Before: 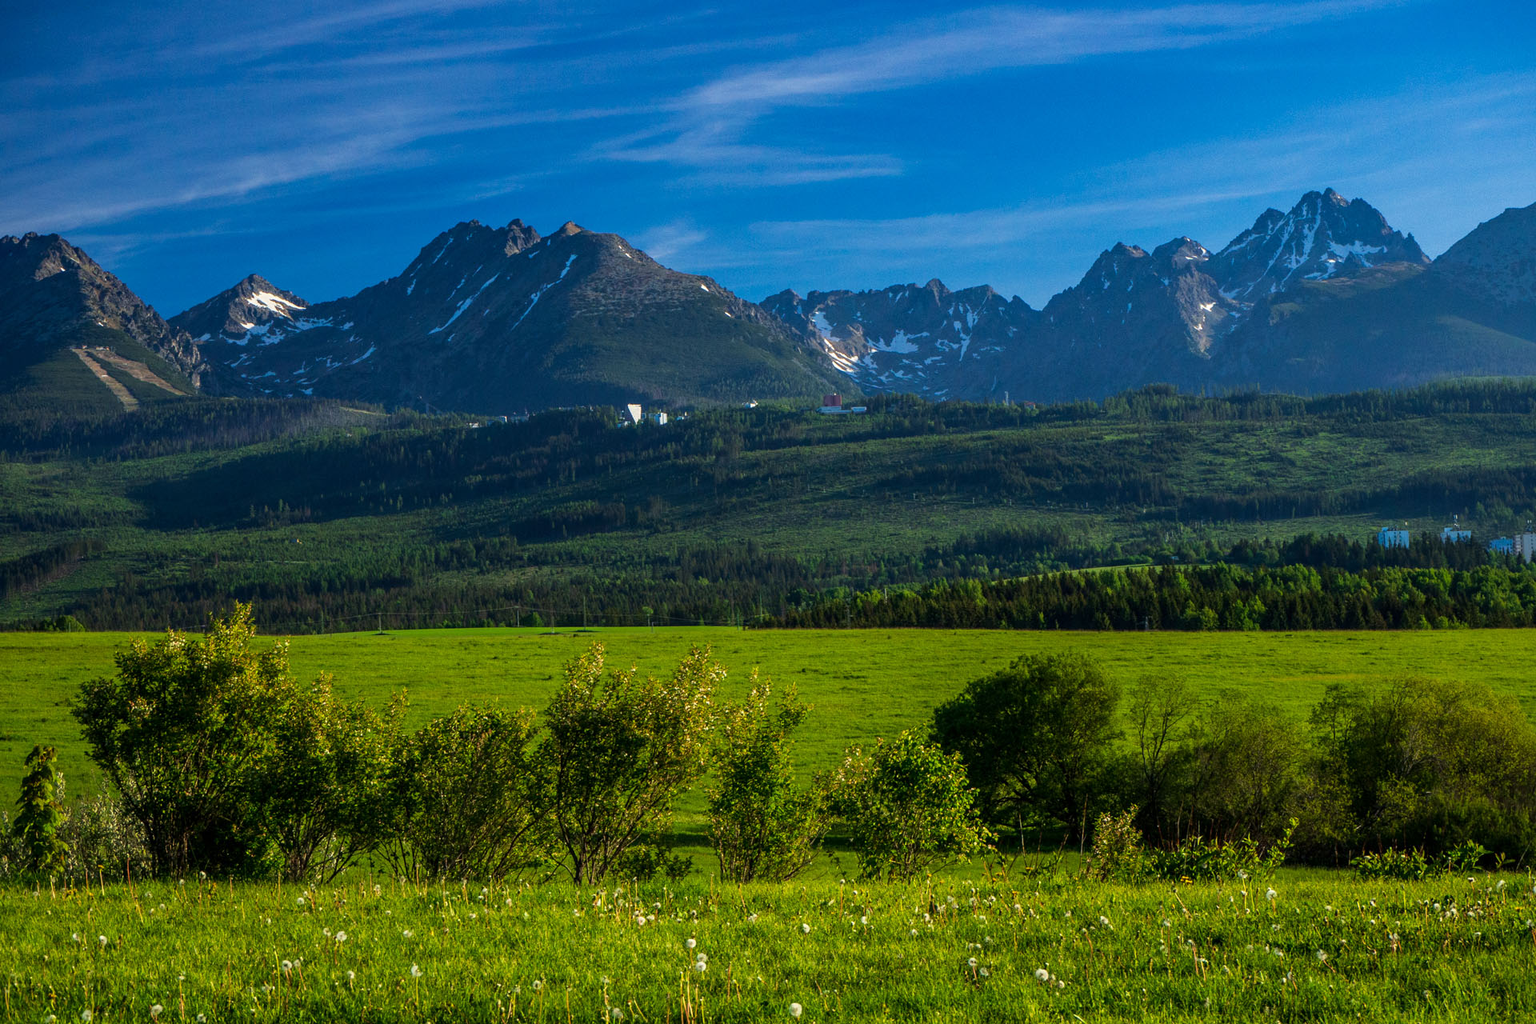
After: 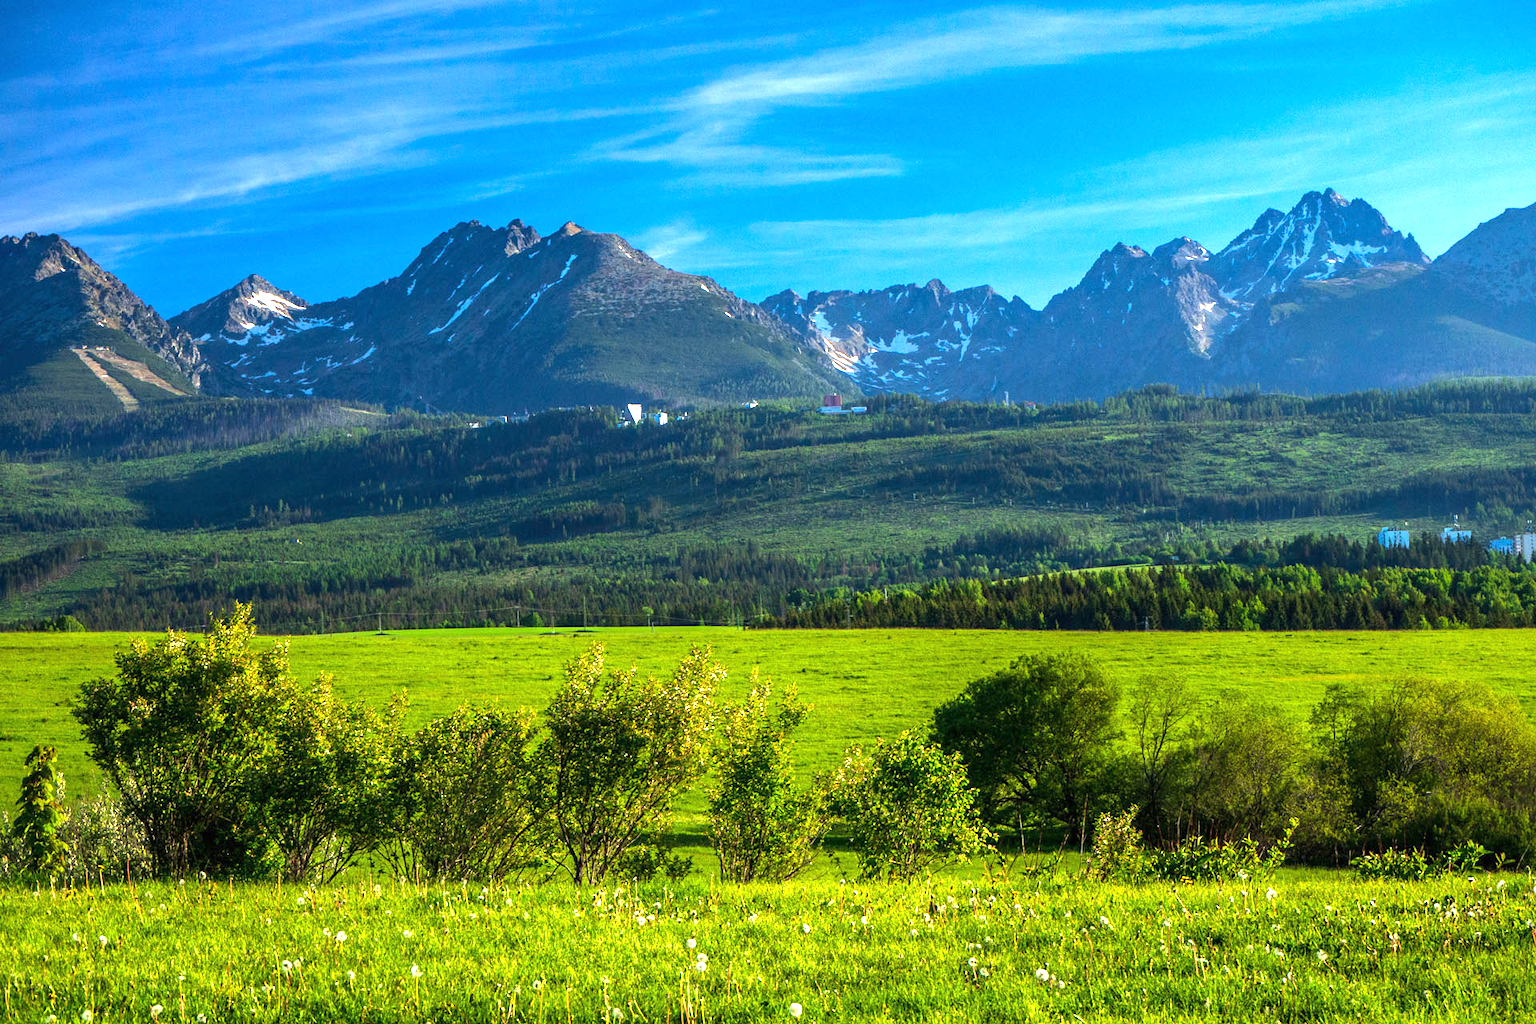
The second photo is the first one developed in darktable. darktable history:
exposure: black level correction 0, exposure 1.442 EV, compensate highlight preservation false
